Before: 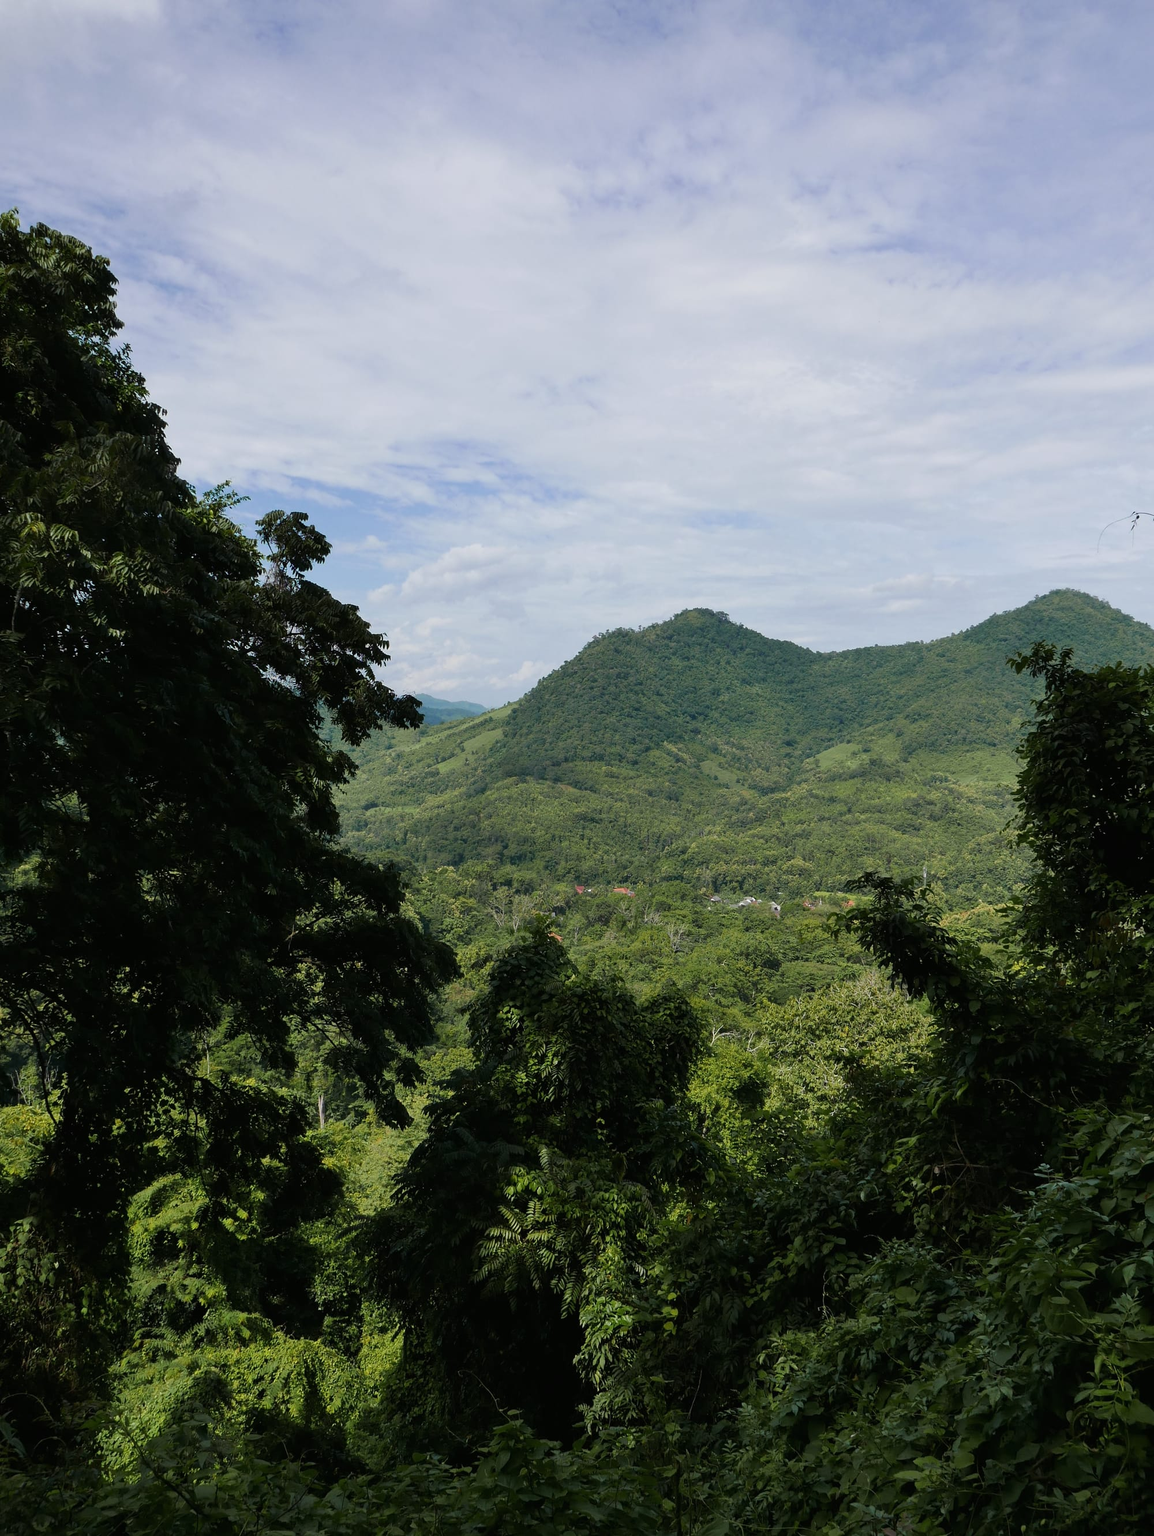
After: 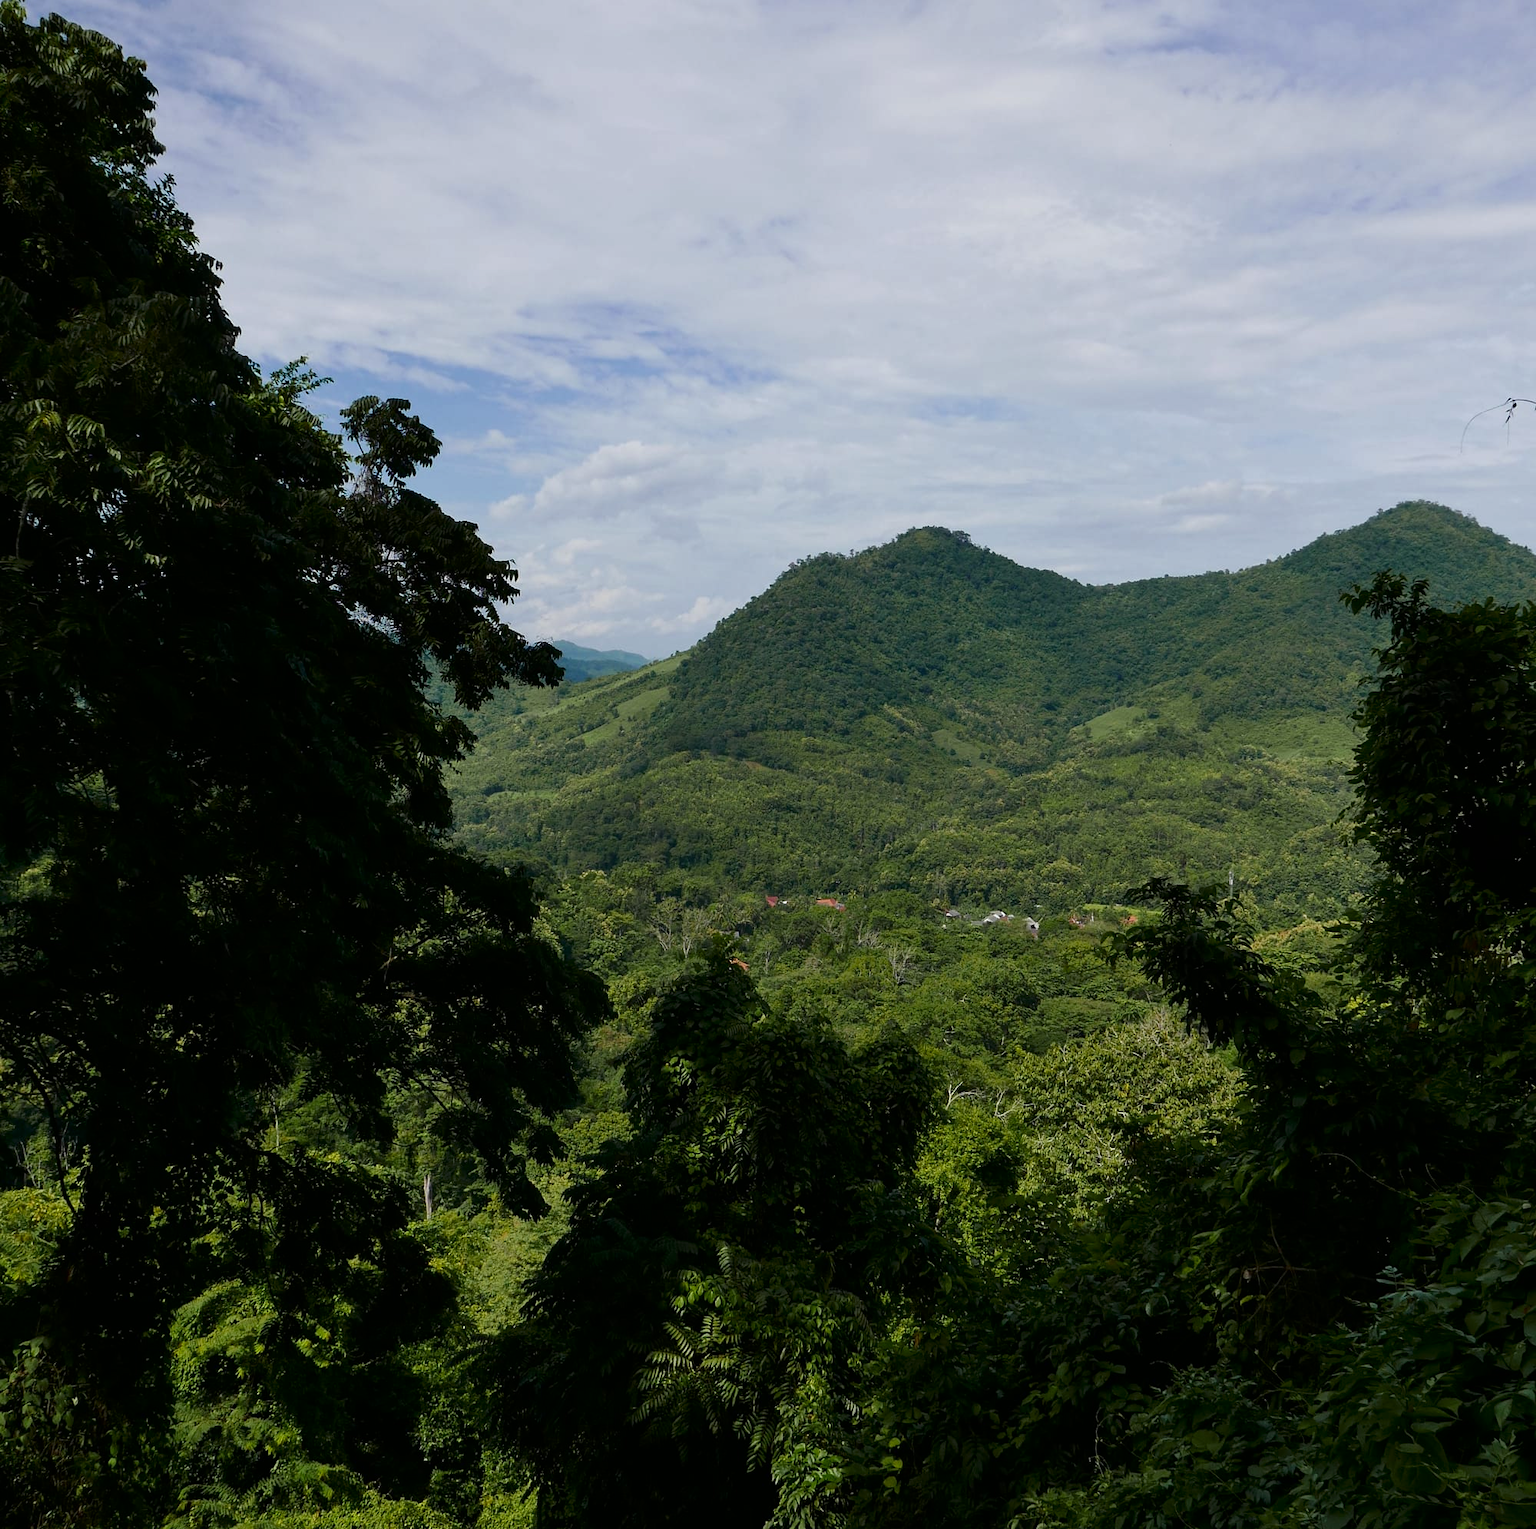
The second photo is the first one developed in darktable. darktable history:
contrast brightness saturation: contrast 0.067, brightness -0.133, saturation 0.063
crop: top 13.885%, bottom 11.329%
